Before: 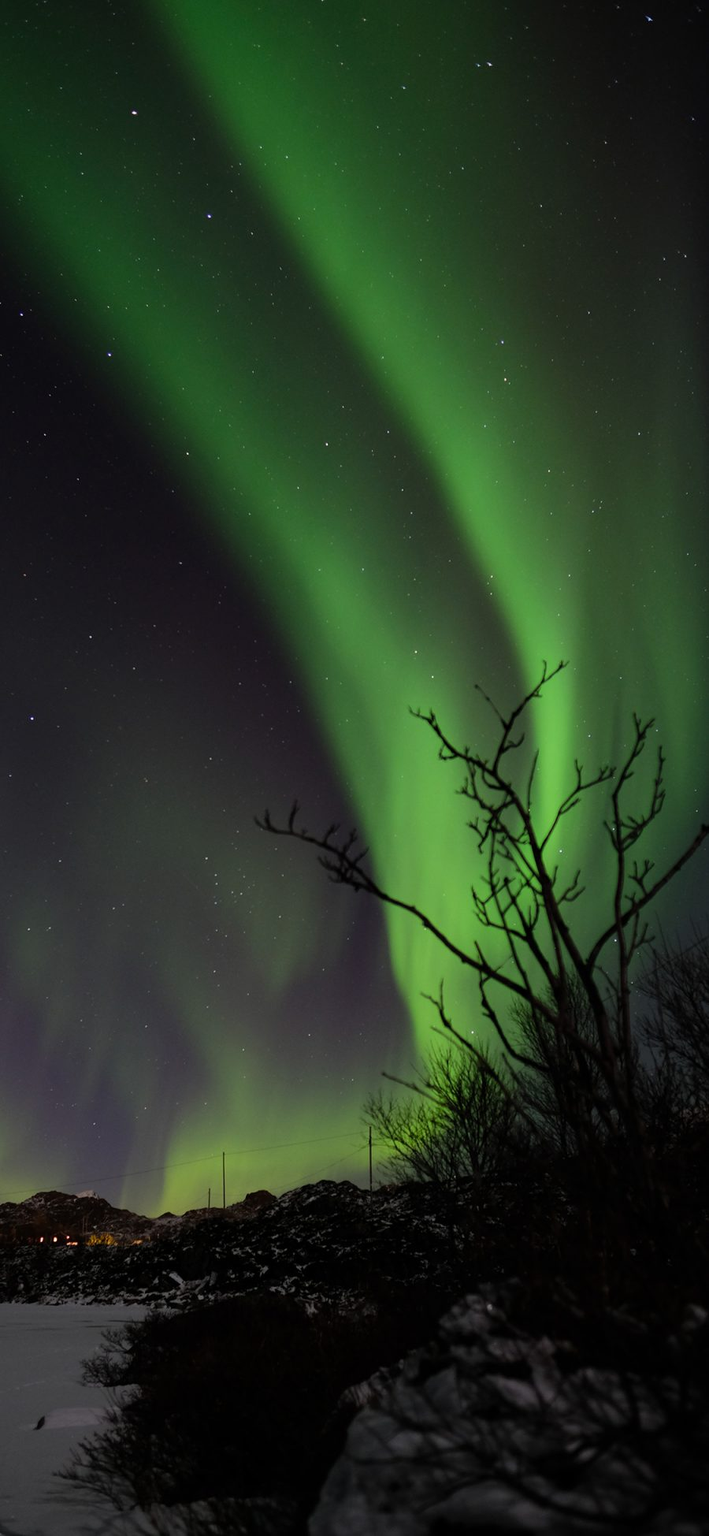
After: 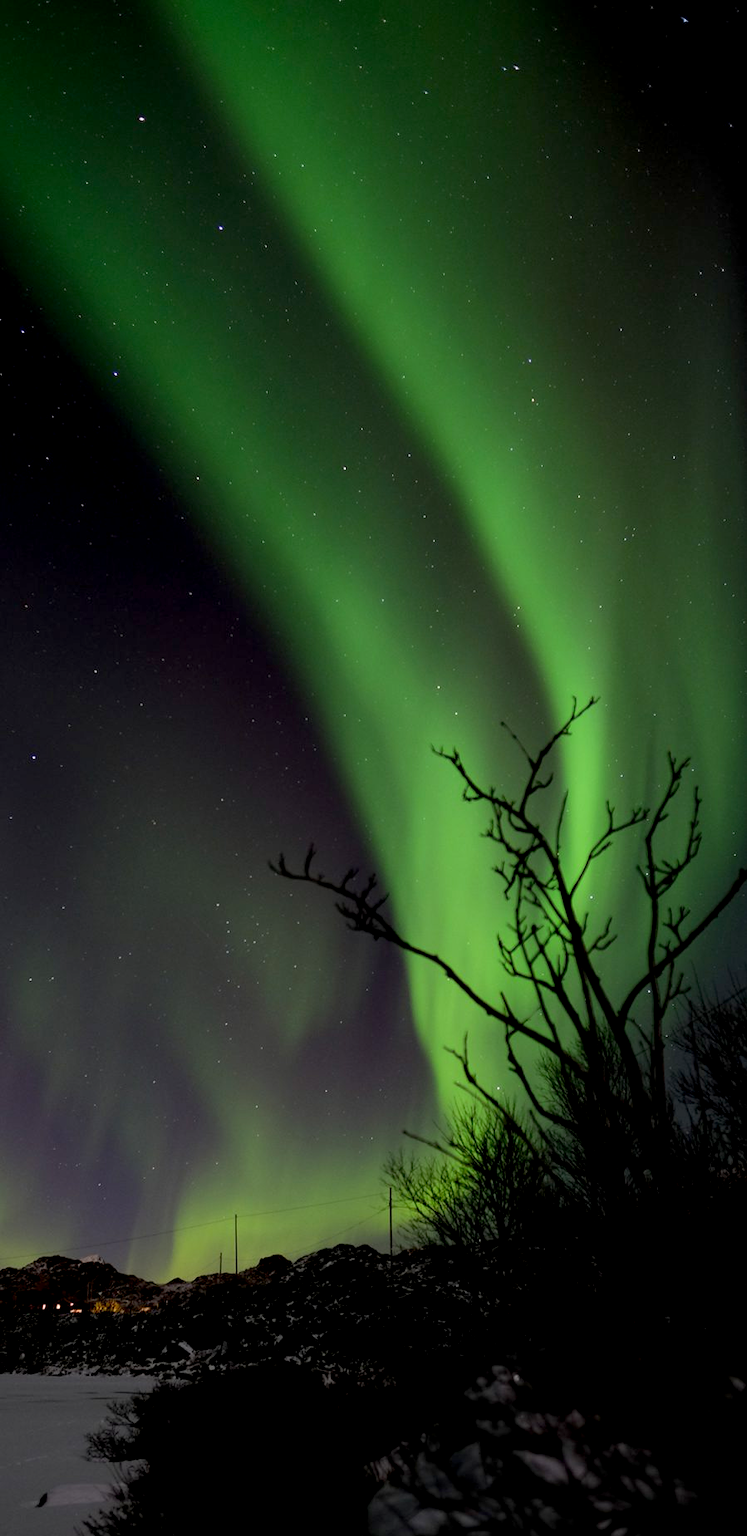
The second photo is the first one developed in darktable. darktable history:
exposure: black level correction 0.007, exposure 0.159 EV, compensate highlight preservation false
crop and rotate: top 0%, bottom 5.097%
